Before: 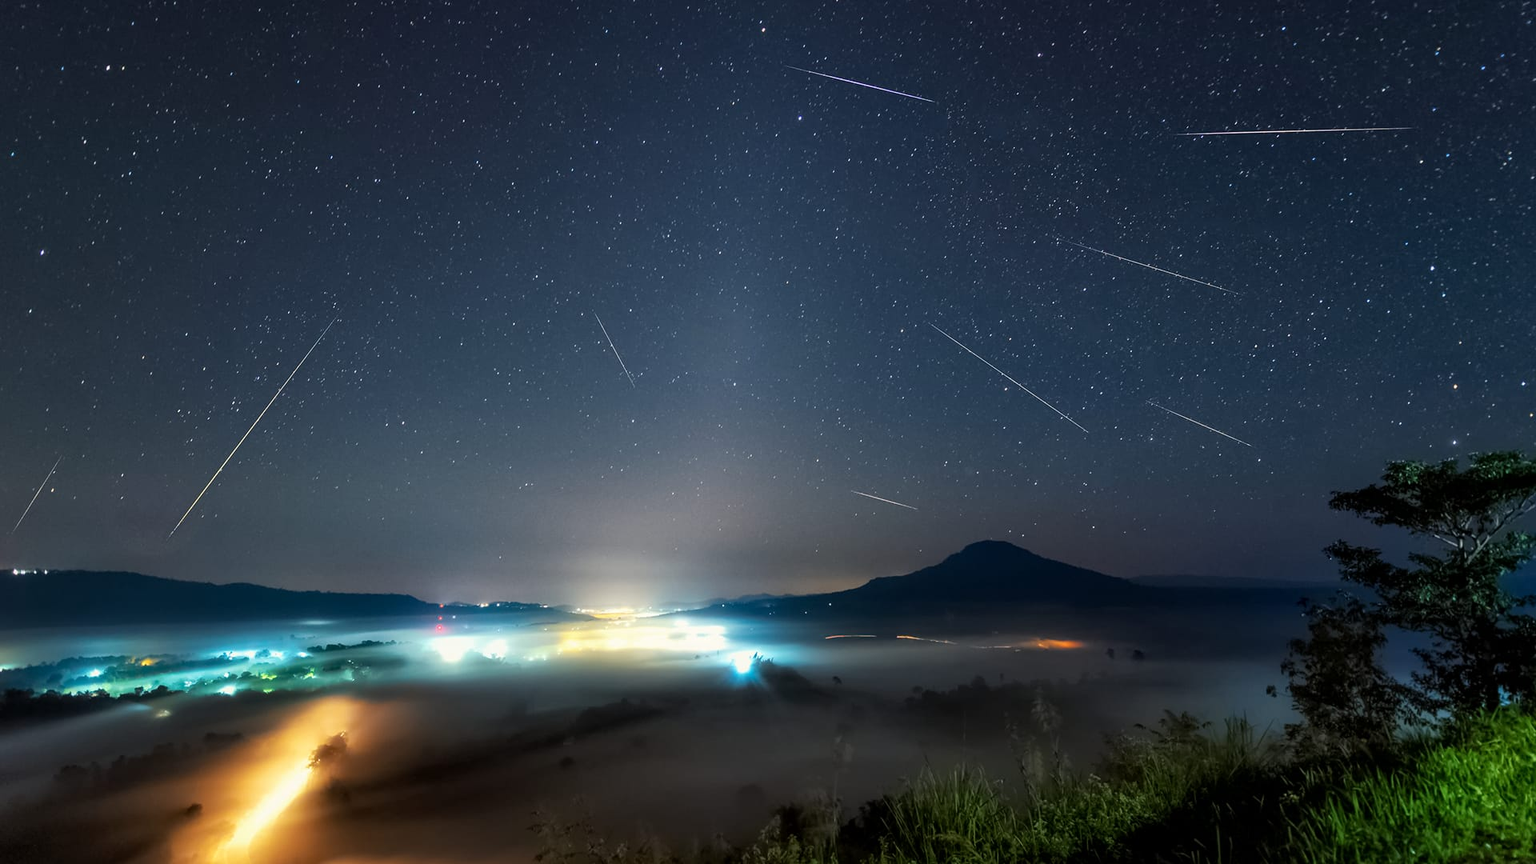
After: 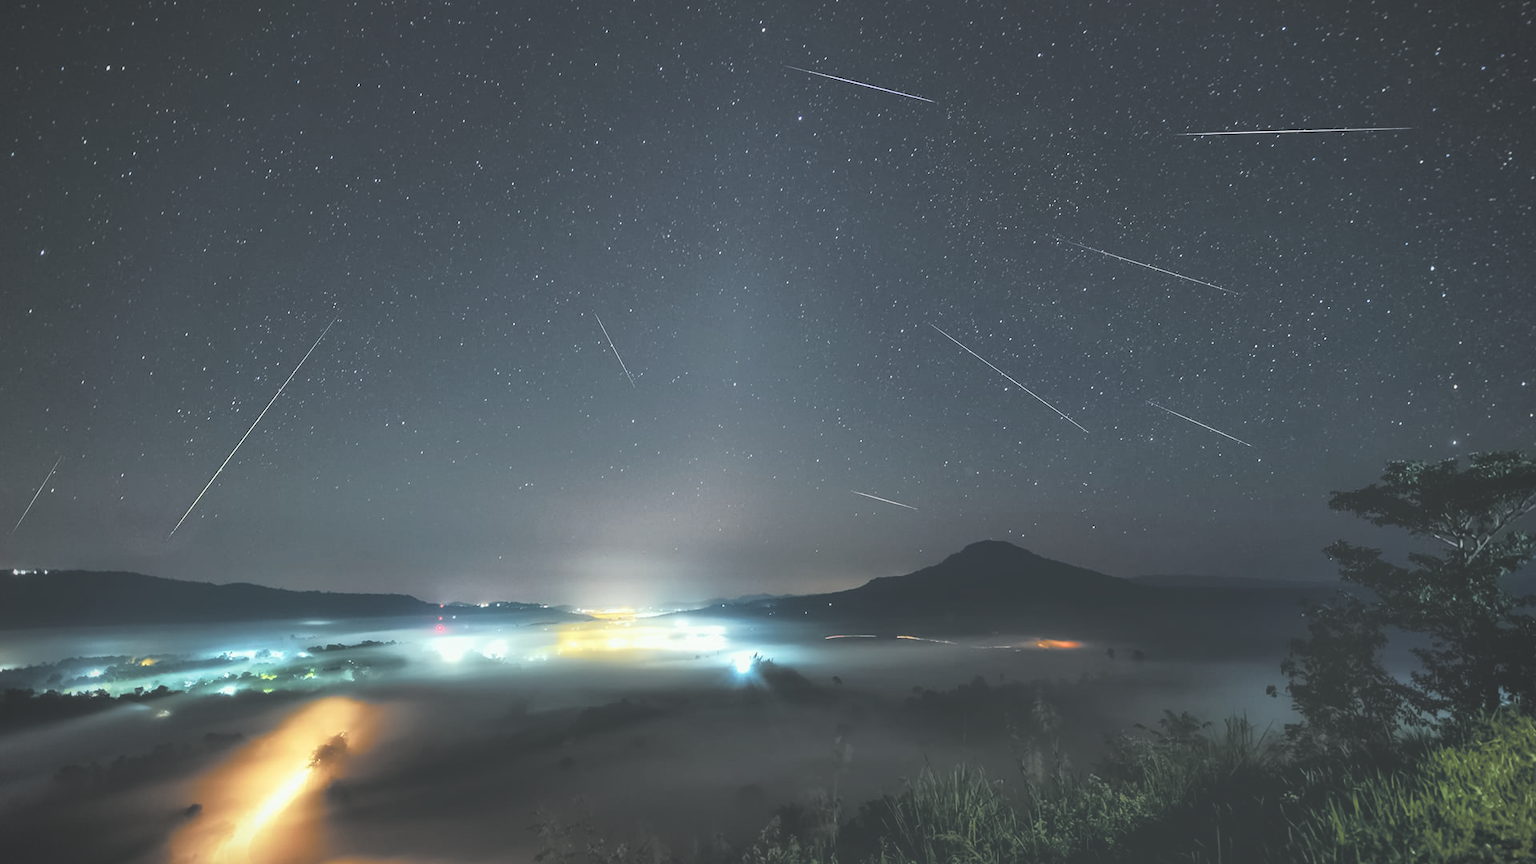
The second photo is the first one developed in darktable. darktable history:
exposure: black level correction -0.062, exposure -0.05 EV, compensate highlight preservation false
vignetting: on, module defaults
tone curve: curves: ch0 [(0, 0) (0.081, 0.044) (0.185, 0.13) (0.283, 0.238) (0.416, 0.449) (0.495, 0.524) (0.686, 0.743) (0.826, 0.865) (0.978, 0.988)]; ch1 [(0, 0) (0.147, 0.166) (0.321, 0.362) (0.371, 0.402) (0.423, 0.442) (0.479, 0.472) (0.505, 0.497) (0.521, 0.506) (0.551, 0.537) (0.586, 0.574) (0.625, 0.618) (0.68, 0.681) (1, 1)]; ch2 [(0, 0) (0.346, 0.362) (0.404, 0.427) (0.502, 0.495) (0.531, 0.513) (0.547, 0.533) (0.582, 0.596) (0.629, 0.631) (0.717, 0.678) (1, 1)], color space Lab, independent channels, preserve colors none
